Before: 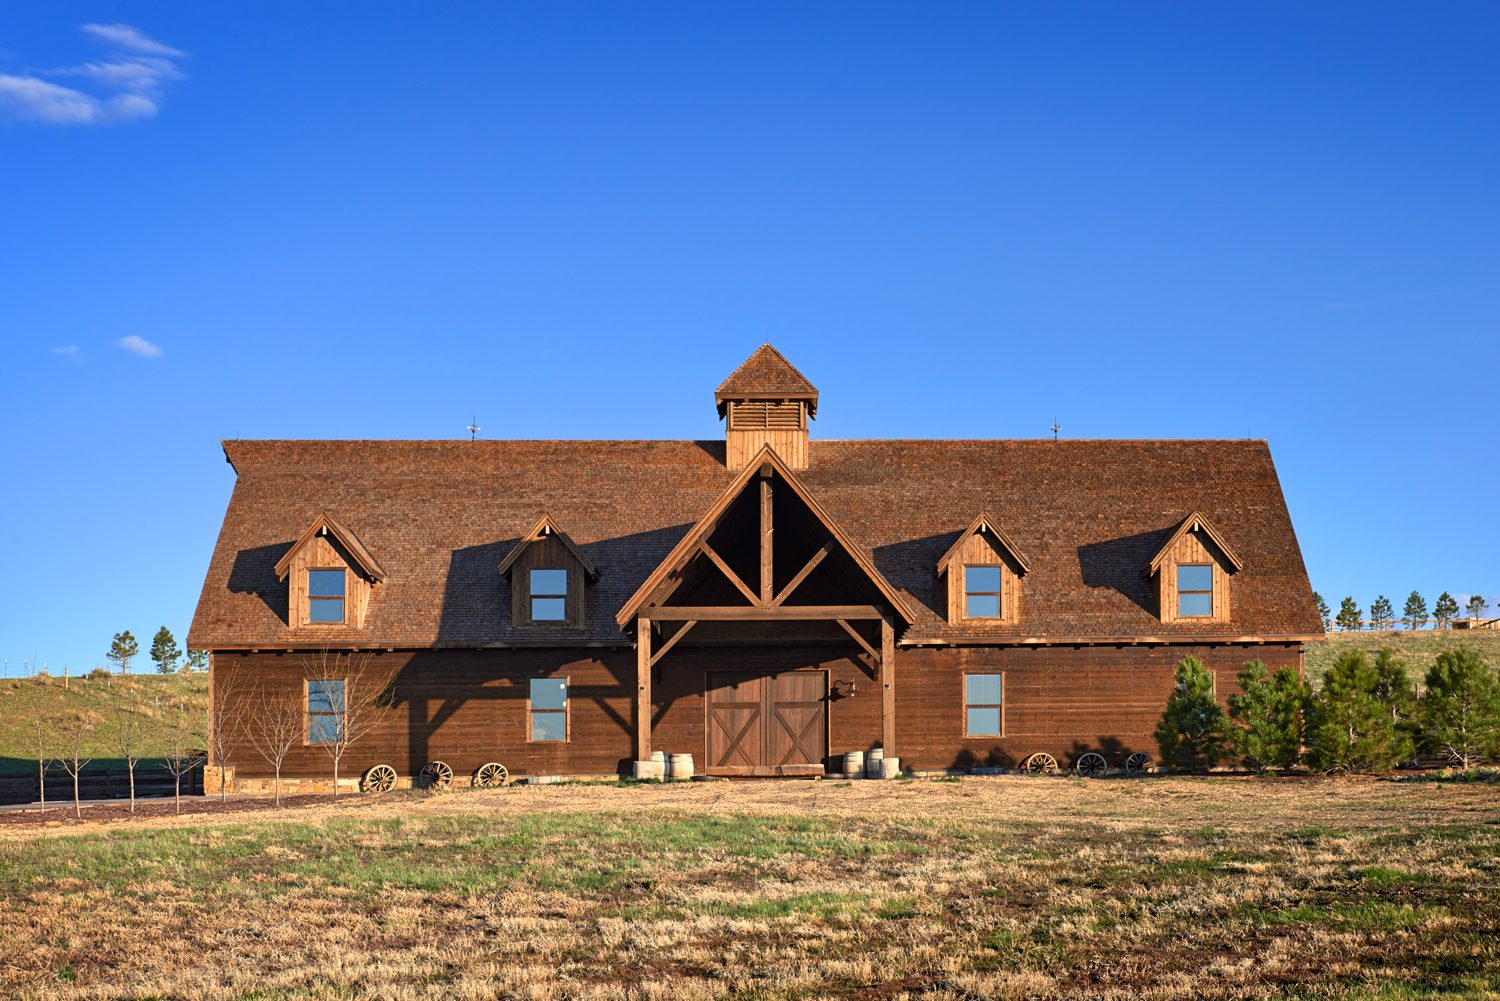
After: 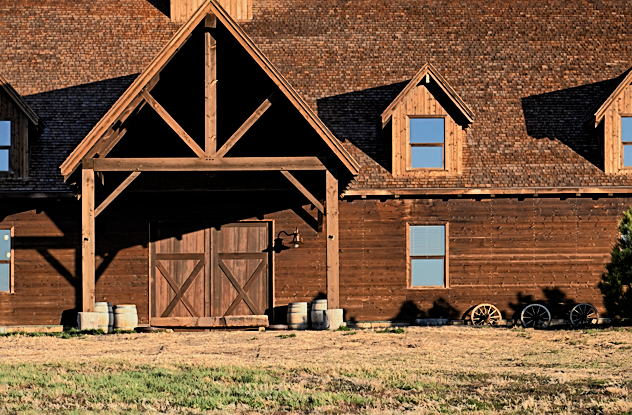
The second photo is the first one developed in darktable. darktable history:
tone curve: curves: ch0 [(0, 0) (0.003, 0.003) (0.011, 0.011) (0.025, 0.024) (0.044, 0.044) (0.069, 0.068) (0.1, 0.098) (0.136, 0.133) (0.177, 0.174) (0.224, 0.22) (0.277, 0.272) (0.335, 0.329) (0.399, 0.392) (0.468, 0.46) (0.543, 0.607) (0.623, 0.676) (0.709, 0.75) (0.801, 0.828) (0.898, 0.912) (1, 1)], color space Lab, independent channels, preserve colors none
filmic rgb: black relative exposure -5.01 EV, white relative exposure 4 EV, hardness 2.88, contrast 1.094, color science v6 (2022)
crop: left 37.111%, top 44.871%, right 20.726%, bottom 13.638%
sharpen: on, module defaults
